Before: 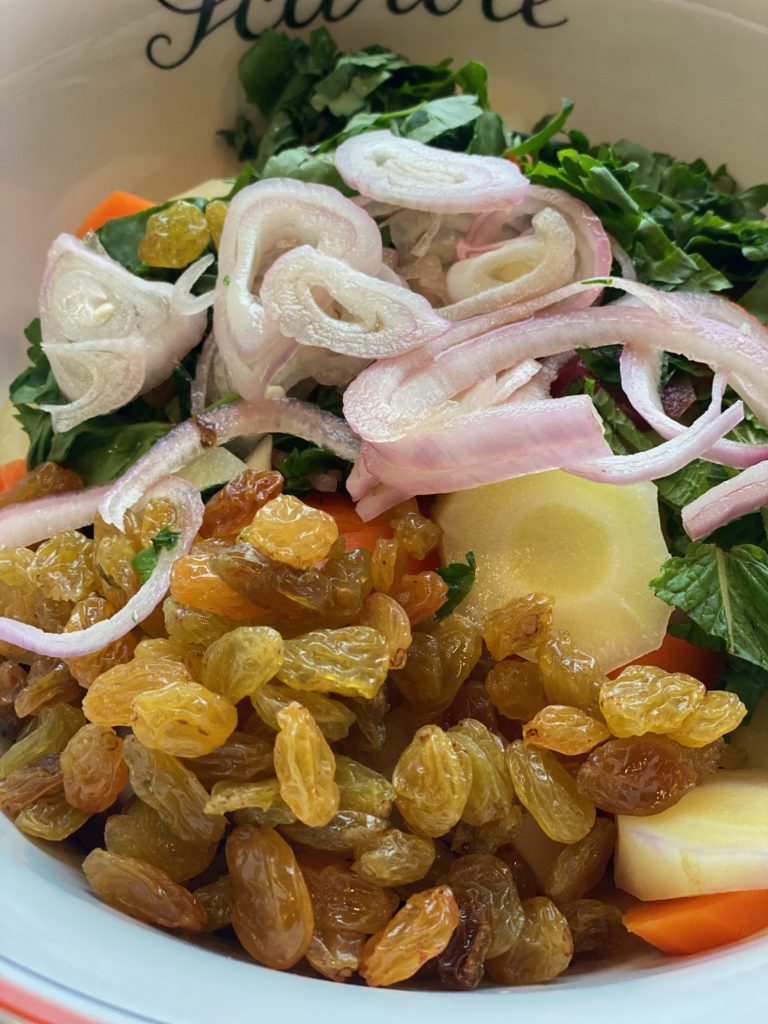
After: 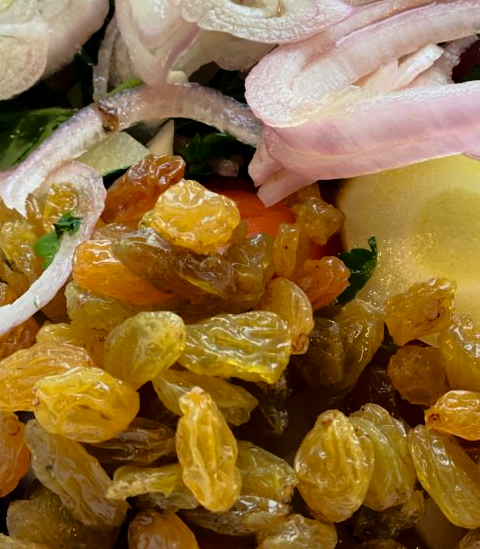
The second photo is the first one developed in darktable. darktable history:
contrast brightness saturation: contrast 0.041, saturation 0.065
tone equalizer: -8 EV -1.82 EV, -7 EV -1.2 EV, -6 EV -1.62 EV, edges refinement/feathering 500, mask exposure compensation -1.57 EV, preserve details no
crop: left 12.857%, top 30.847%, right 24.584%, bottom 15.527%
